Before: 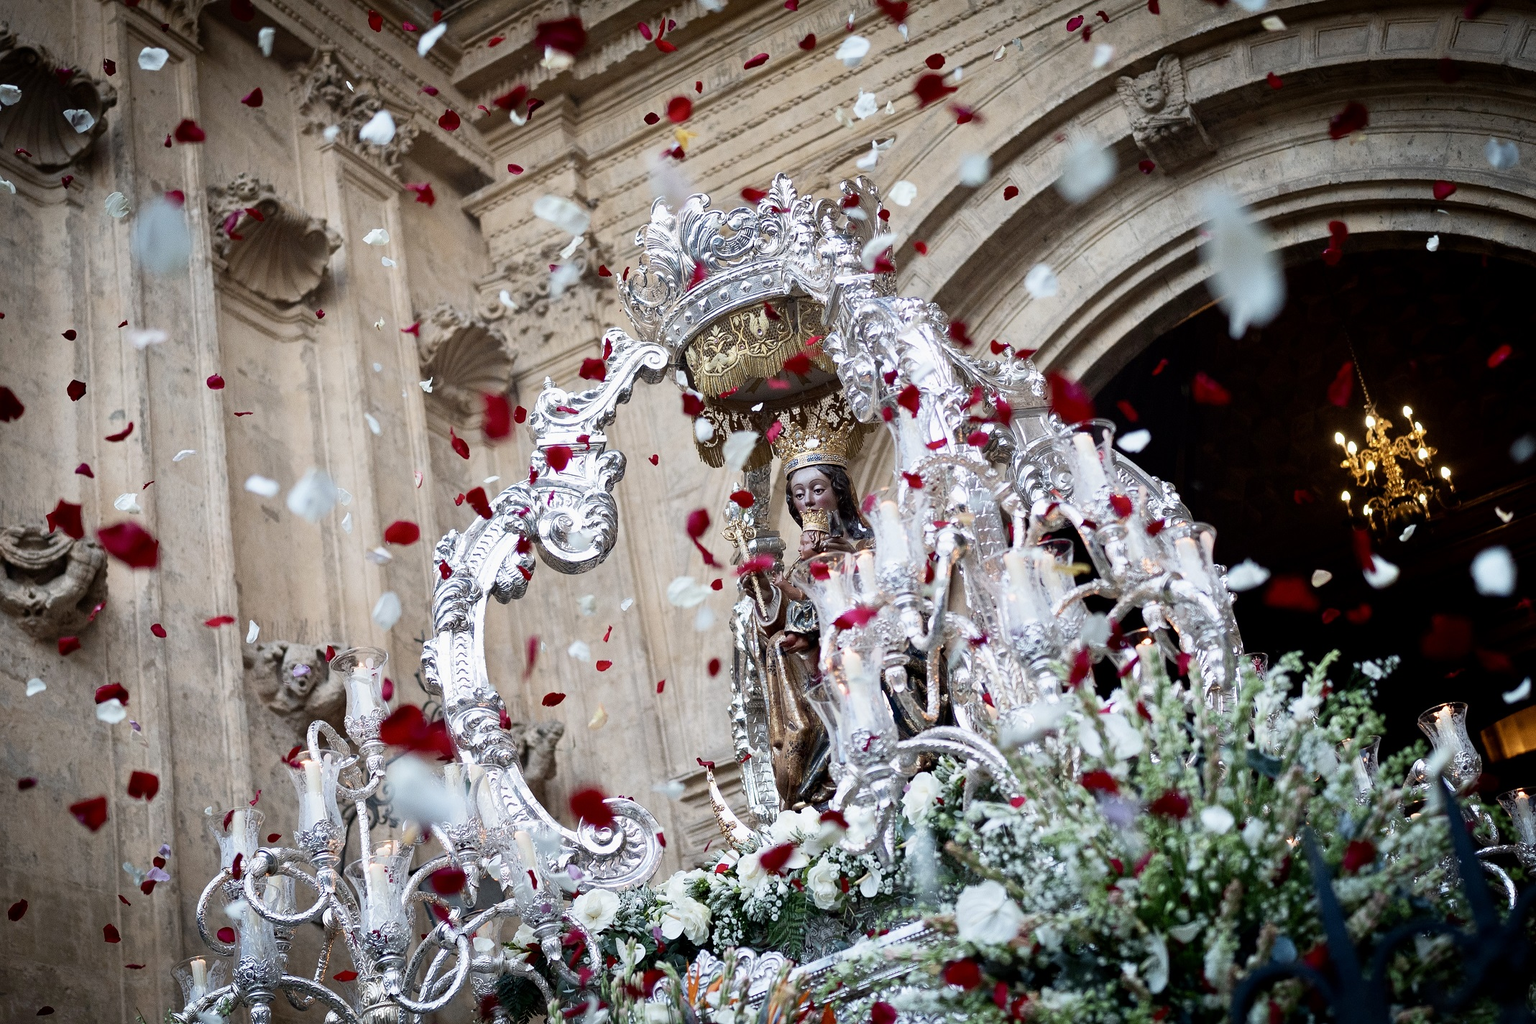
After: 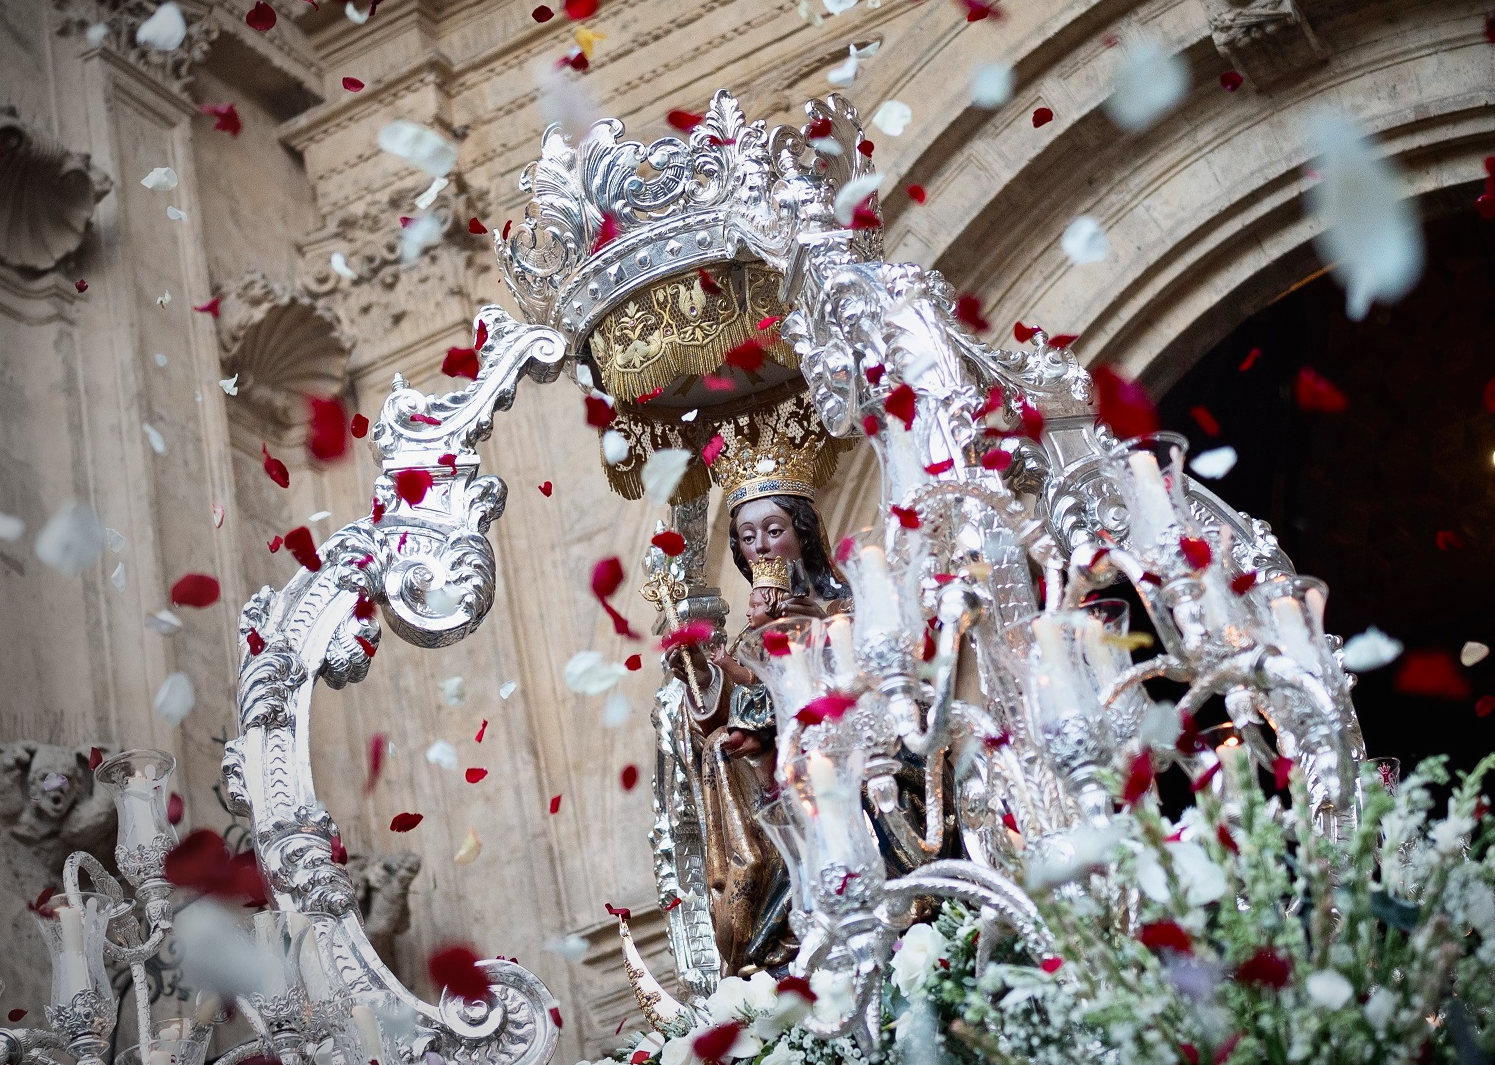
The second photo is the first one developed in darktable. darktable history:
vignetting: fall-off start 73.57%, center (0.22, -0.235)
contrast brightness saturation: contrast -0.02, brightness -0.01, saturation 0.03
crop and rotate: left 17.046%, top 10.659%, right 12.989%, bottom 14.553%
